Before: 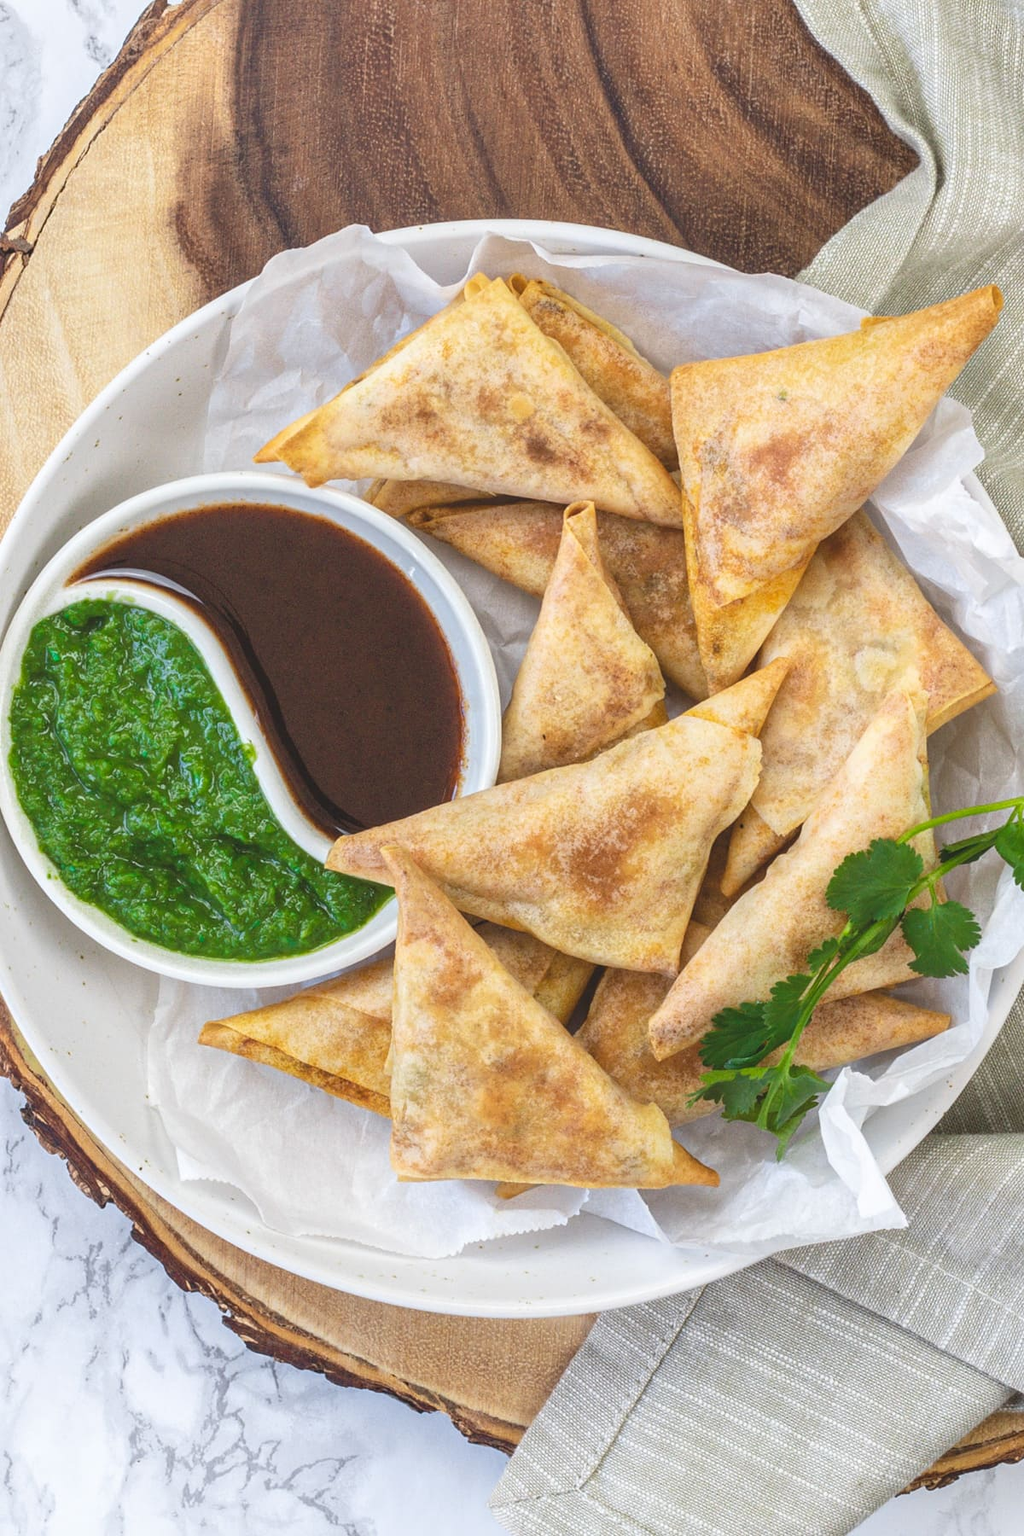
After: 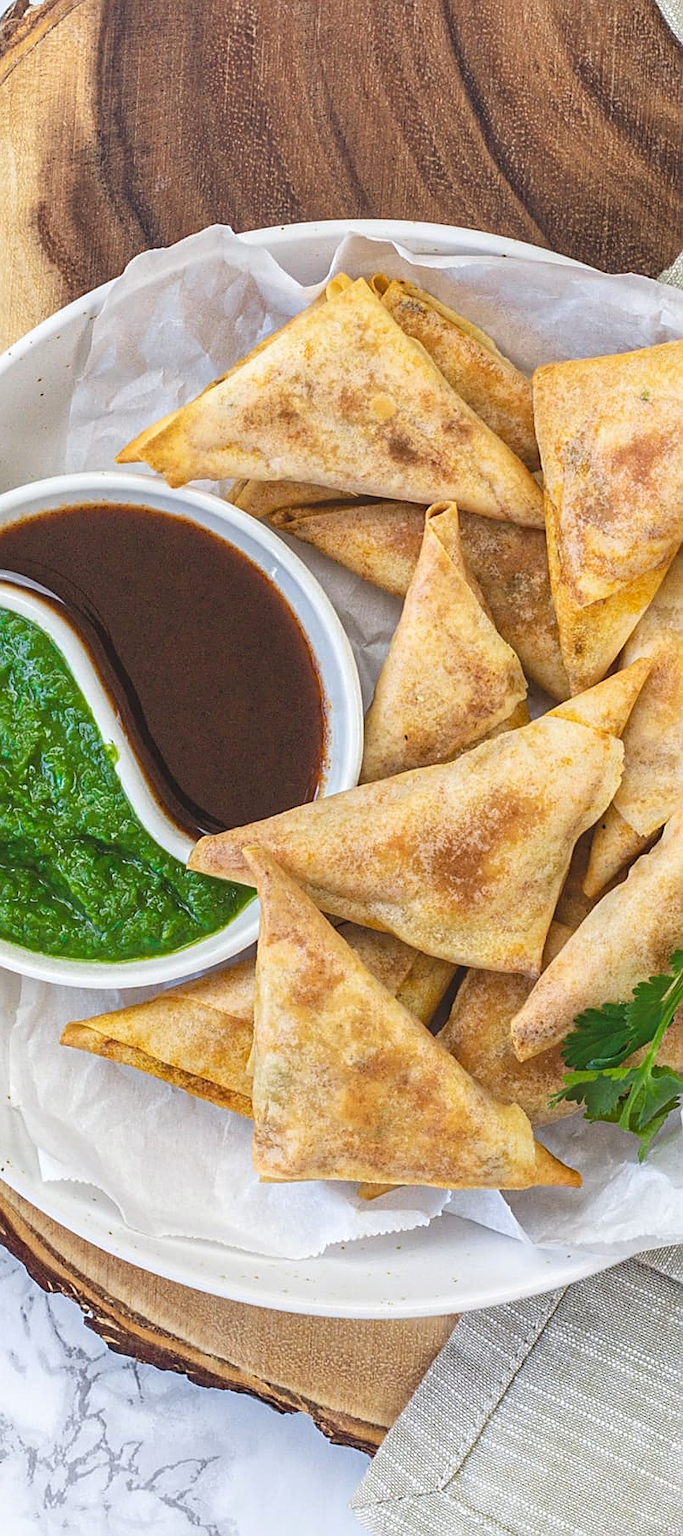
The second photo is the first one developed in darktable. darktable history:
crop and rotate: left 13.537%, right 19.796%
sharpen: on, module defaults
haze removal: adaptive false
